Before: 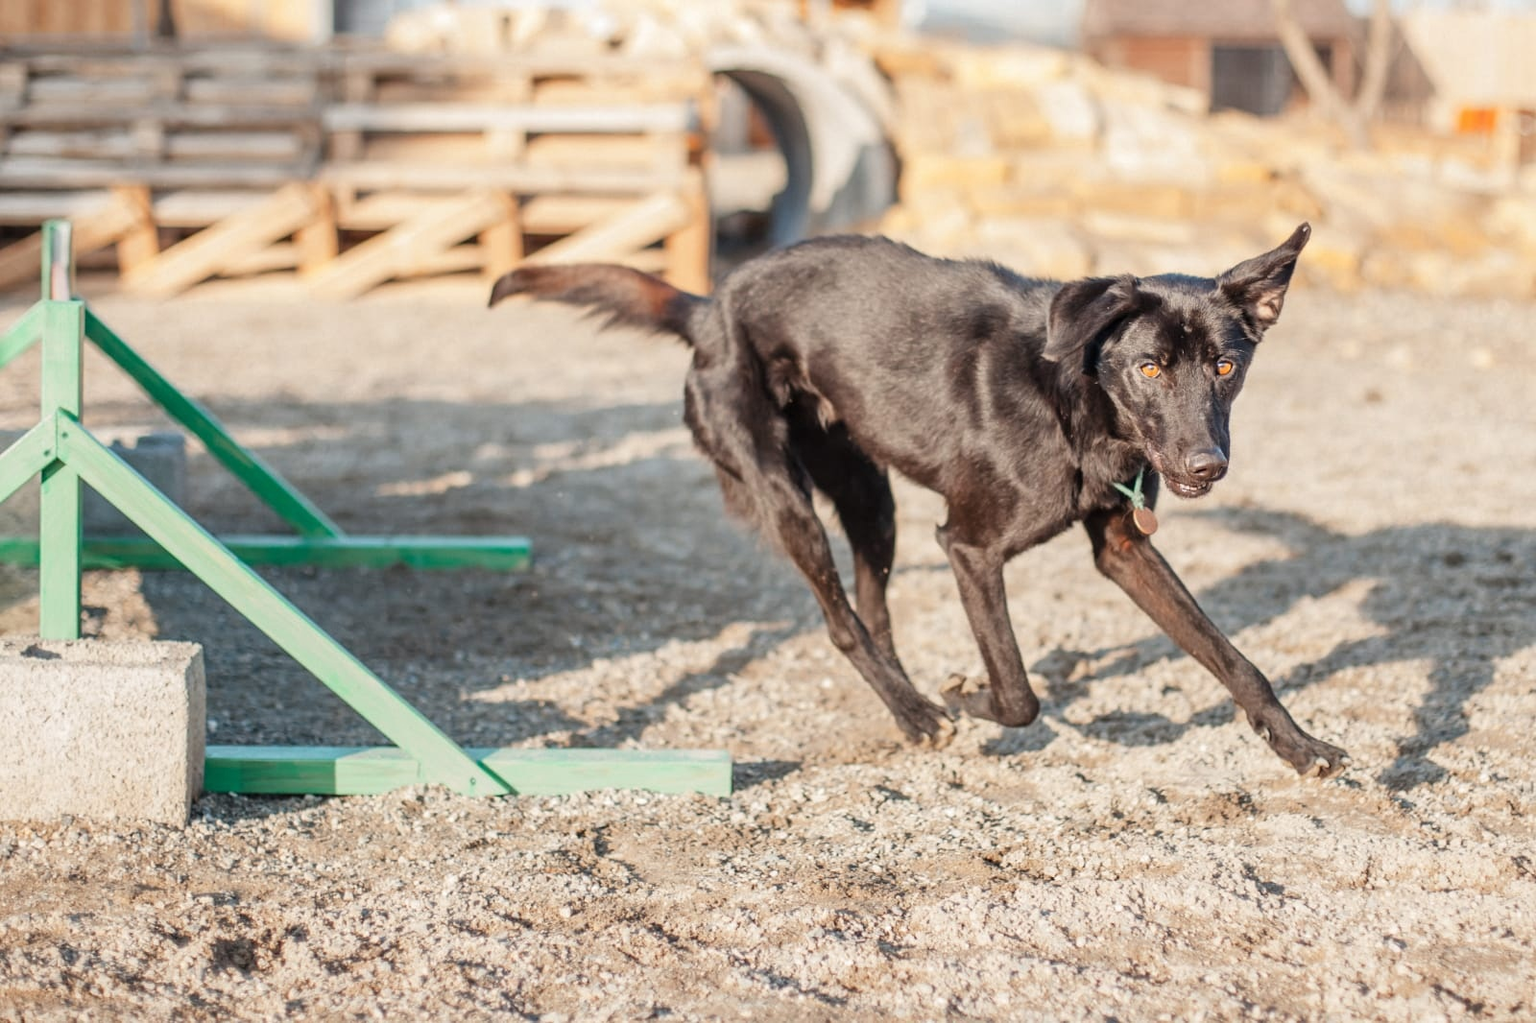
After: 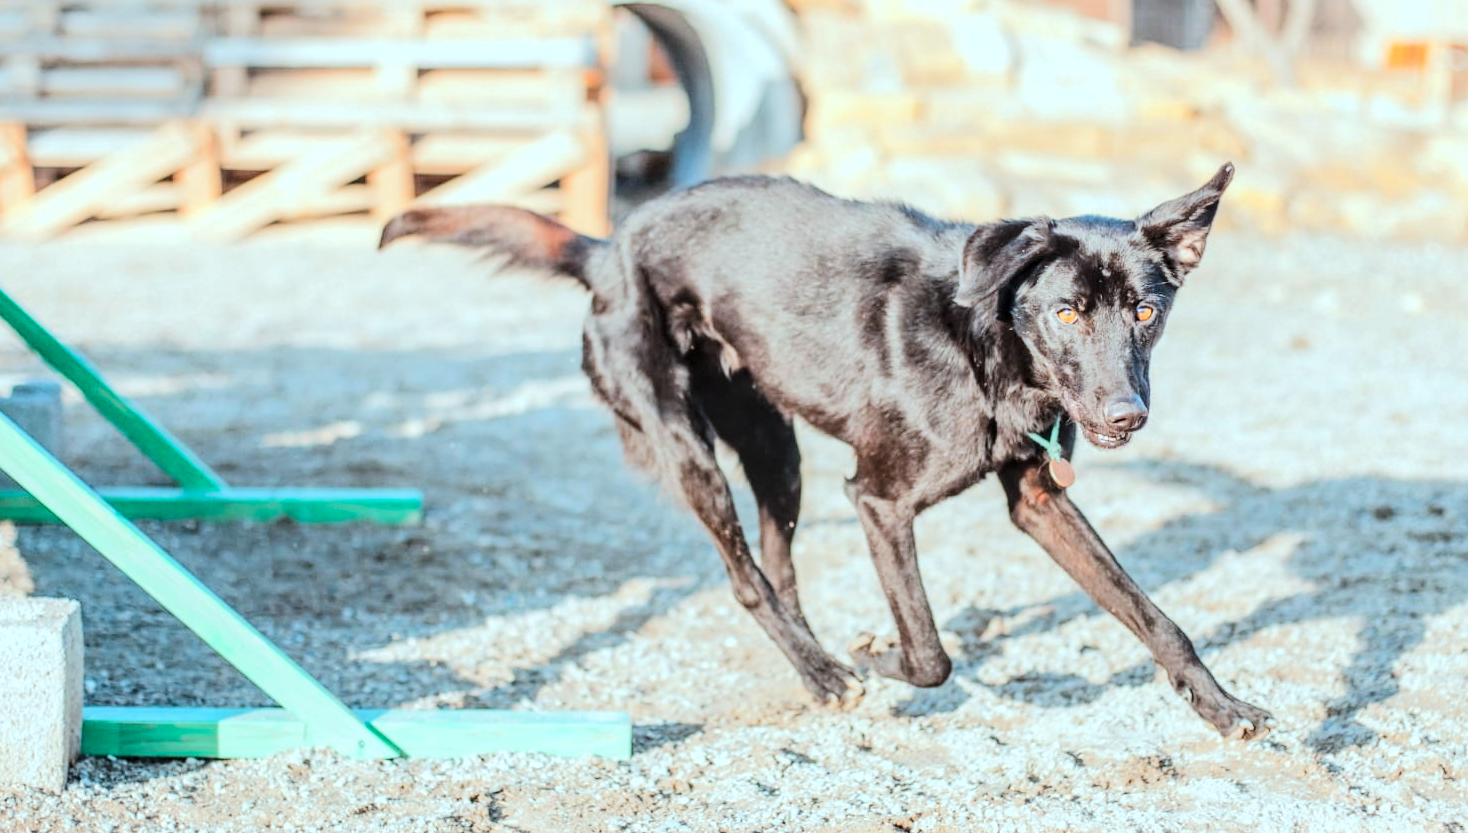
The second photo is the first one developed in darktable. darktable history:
crop: left 8.192%, top 6.595%, bottom 15.226%
color correction: highlights a* -11.82, highlights b* -14.96
local contrast: on, module defaults
tone equalizer: -7 EV 0.162 EV, -6 EV 0.604 EV, -5 EV 1.12 EV, -4 EV 1.34 EV, -3 EV 1.15 EV, -2 EV 0.6 EV, -1 EV 0.16 EV, edges refinement/feathering 500, mask exposure compensation -1.57 EV, preserve details no
